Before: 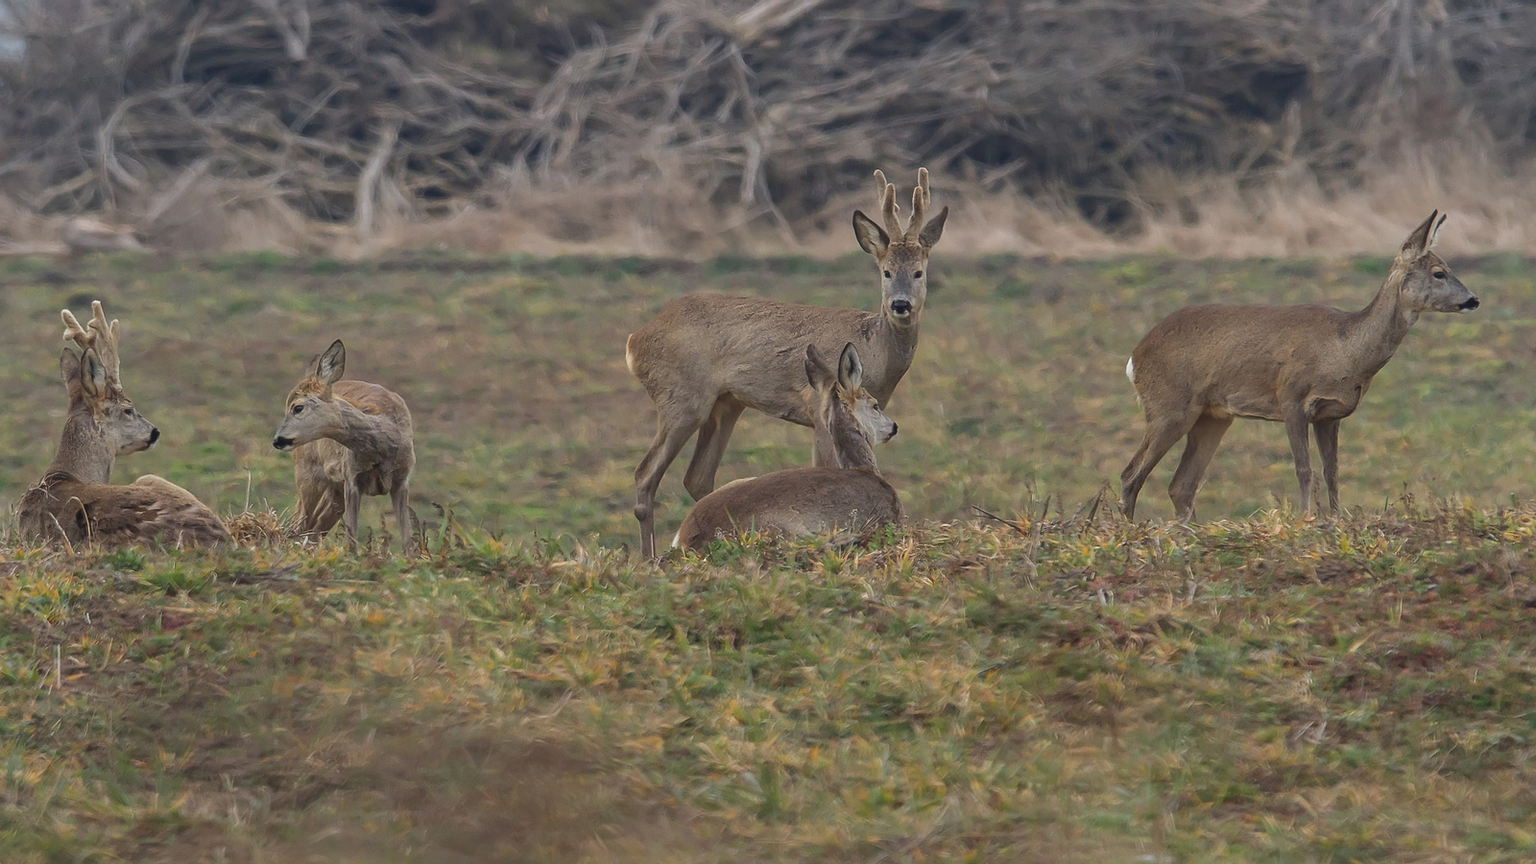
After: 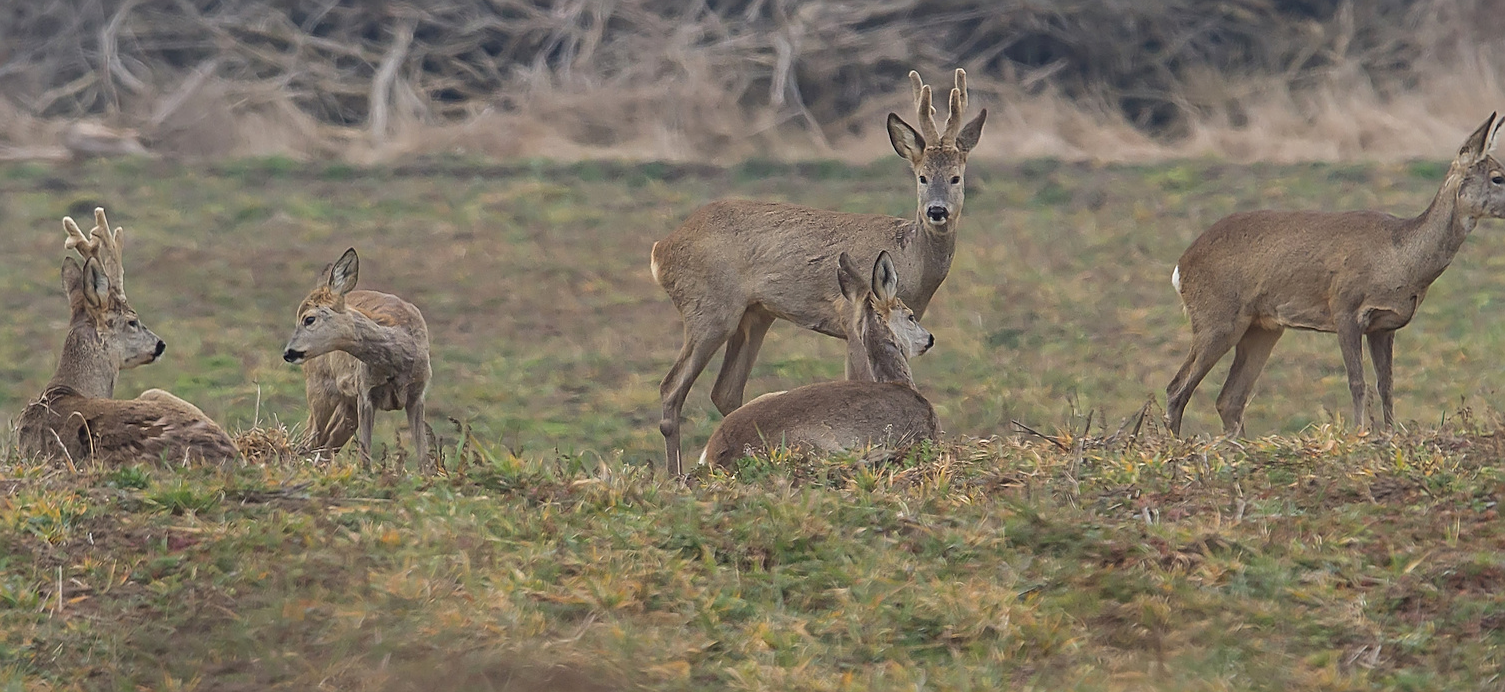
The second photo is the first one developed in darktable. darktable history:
contrast brightness saturation: contrast 0.05, brightness 0.065, saturation 0.009
crop and rotate: angle 0.043°, top 11.837%, right 5.762%, bottom 11.141%
sharpen: on, module defaults
